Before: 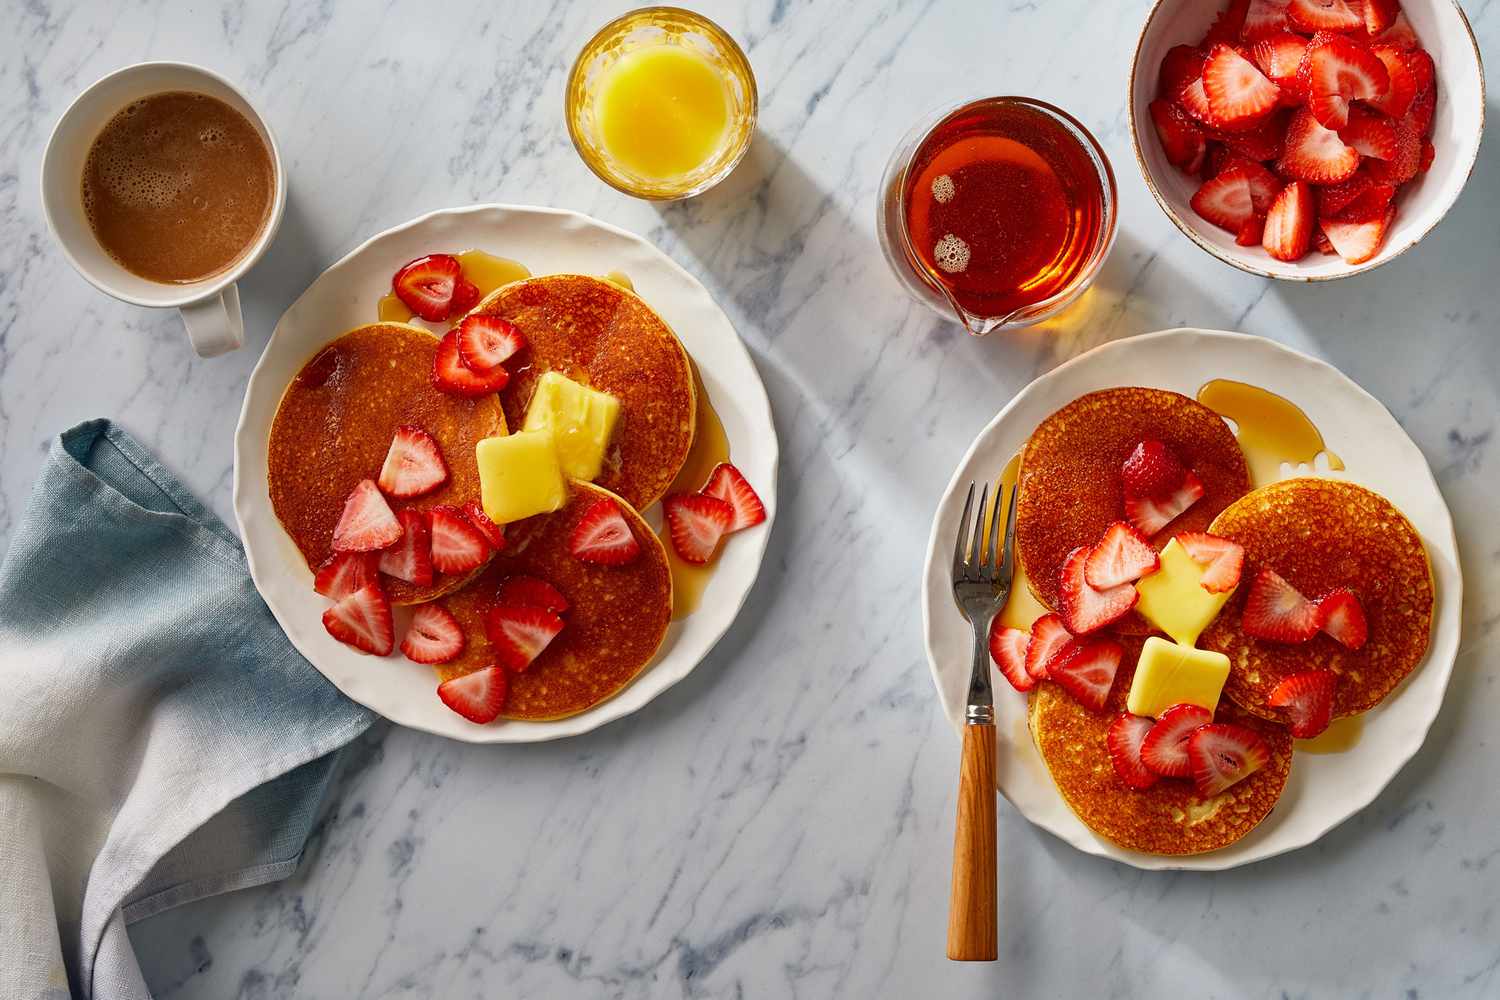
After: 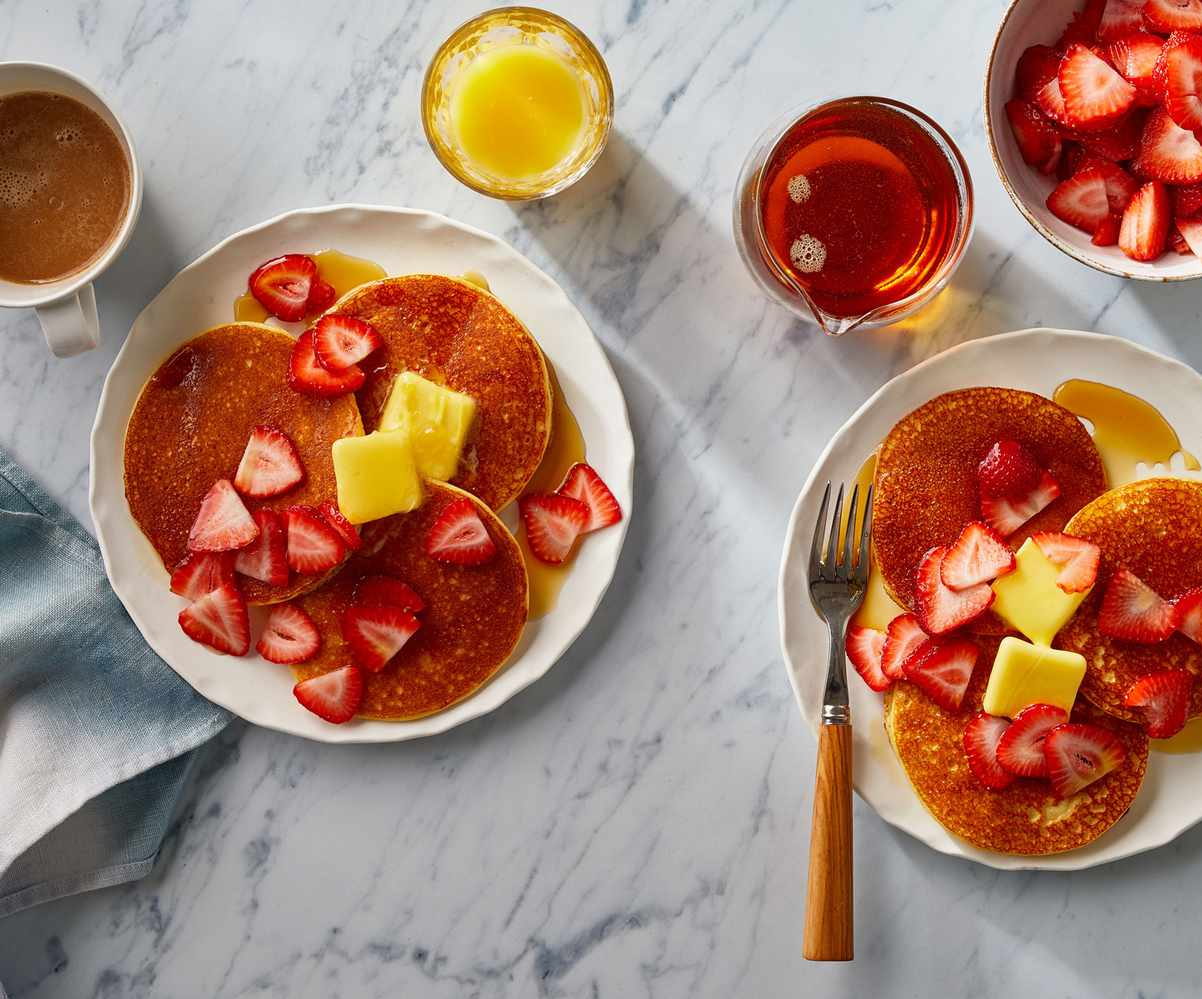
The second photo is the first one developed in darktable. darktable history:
exposure: compensate highlight preservation false
crop and rotate: left 9.612%, right 10.223%
